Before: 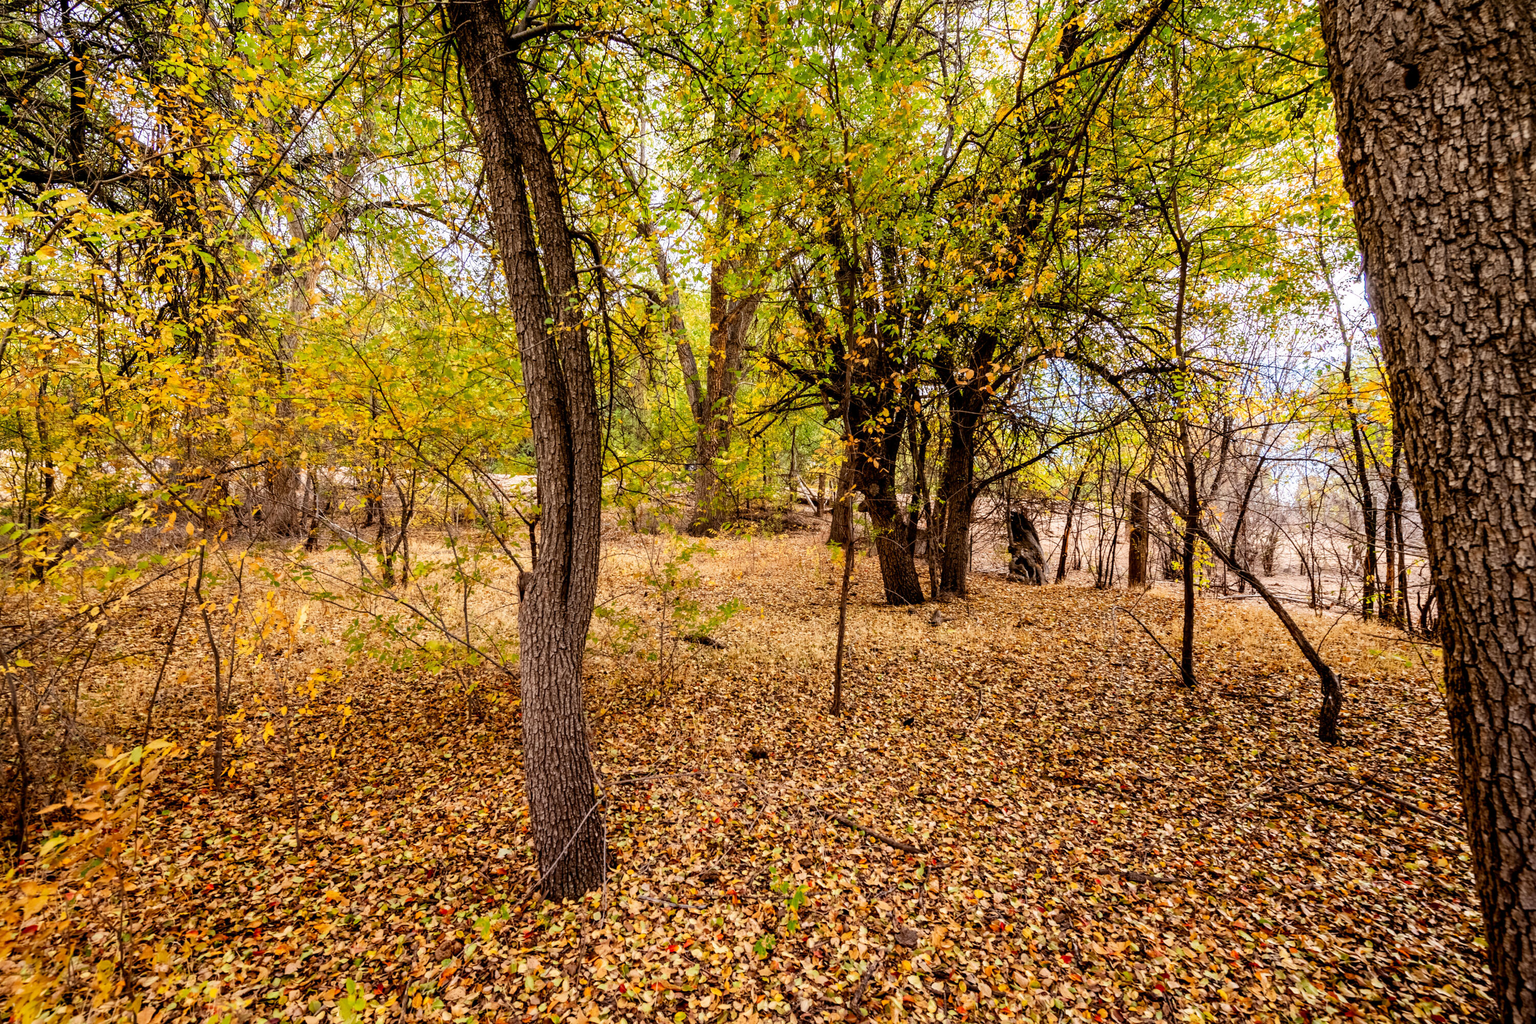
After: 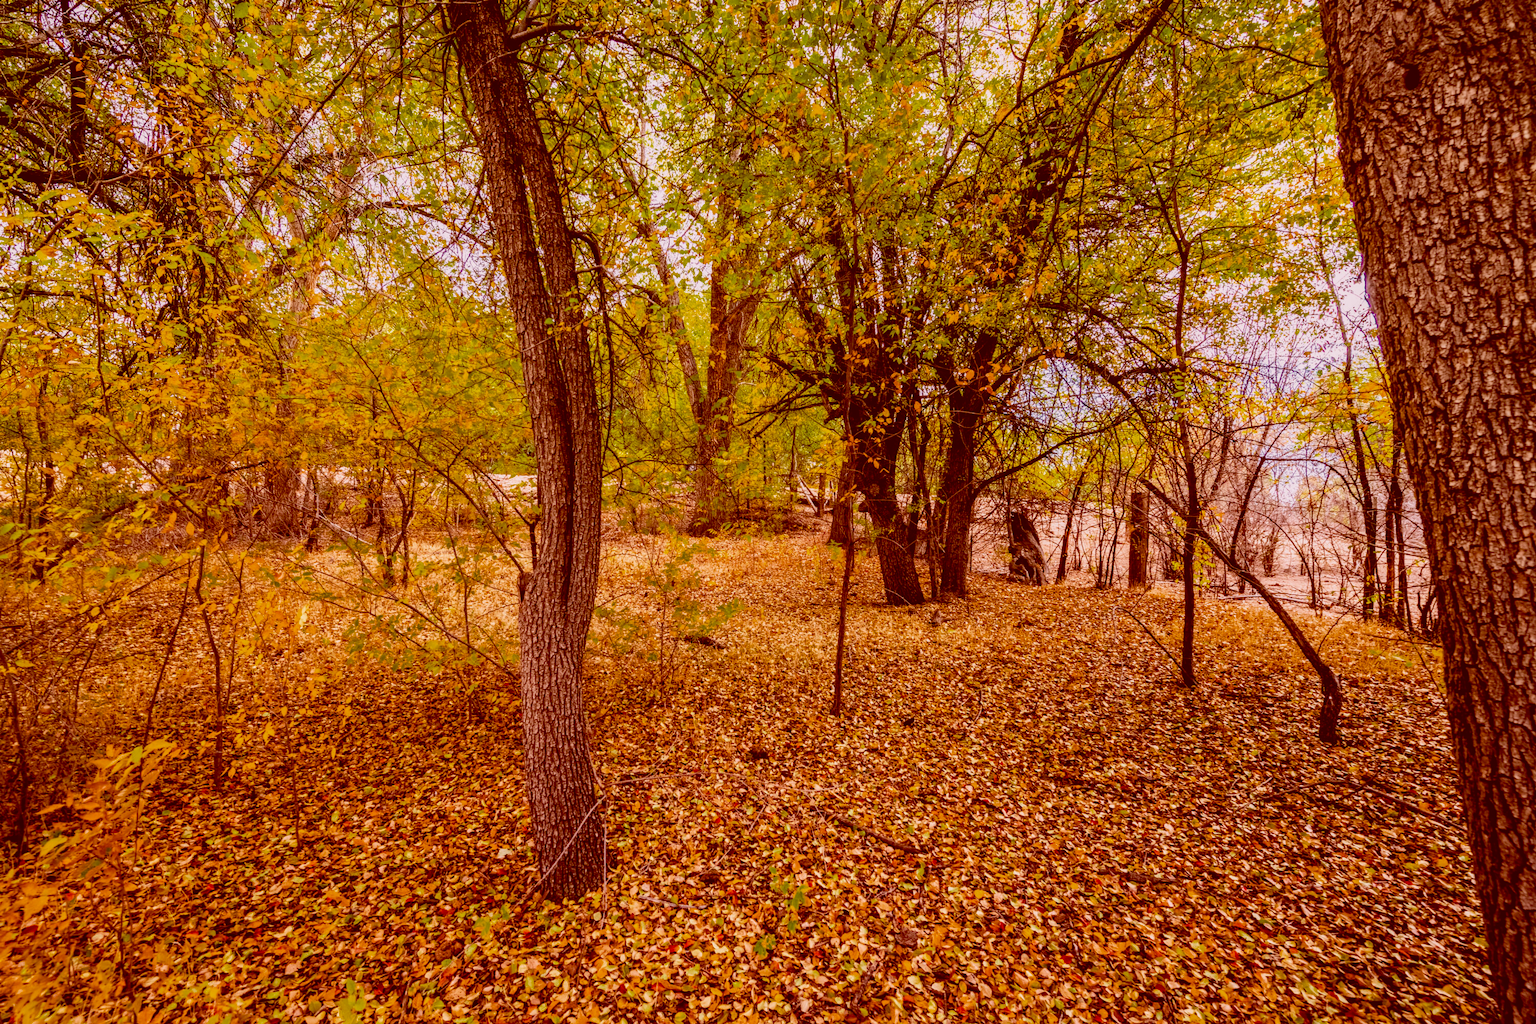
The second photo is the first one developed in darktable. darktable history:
local contrast: detail 110%
color correction: highlights a* 9.09, highlights b* 8.83, shadows a* 39.46, shadows b* 39.59, saturation 0.803
tone curve: curves: ch0 [(0, 0.024) (0.119, 0.146) (0.474, 0.485) (0.718, 0.739) (0.817, 0.839) (1, 0.998)]; ch1 [(0, 0) (0.377, 0.416) (0.439, 0.451) (0.477, 0.477) (0.501, 0.503) (0.538, 0.544) (0.58, 0.602) (0.664, 0.676) (0.783, 0.804) (1, 1)]; ch2 [(0, 0) (0.38, 0.405) (0.463, 0.456) (0.498, 0.497) (0.524, 0.535) (0.578, 0.576) (0.648, 0.665) (1, 1)], preserve colors none
color calibration: output colorfulness [0, 0.315, 0, 0], x 0.372, y 0.386, temperature 4285.22 K
color balance rgb: shadows lift › luminance -4.868%, shadows lift › chroma 1.254%, shadows lift › hue 219.19°, perceptual saturation grading › global saturation 25.645%, global vibrance -8.181%, contrast -12.457%, saturation formula JzAzBz (2021)
